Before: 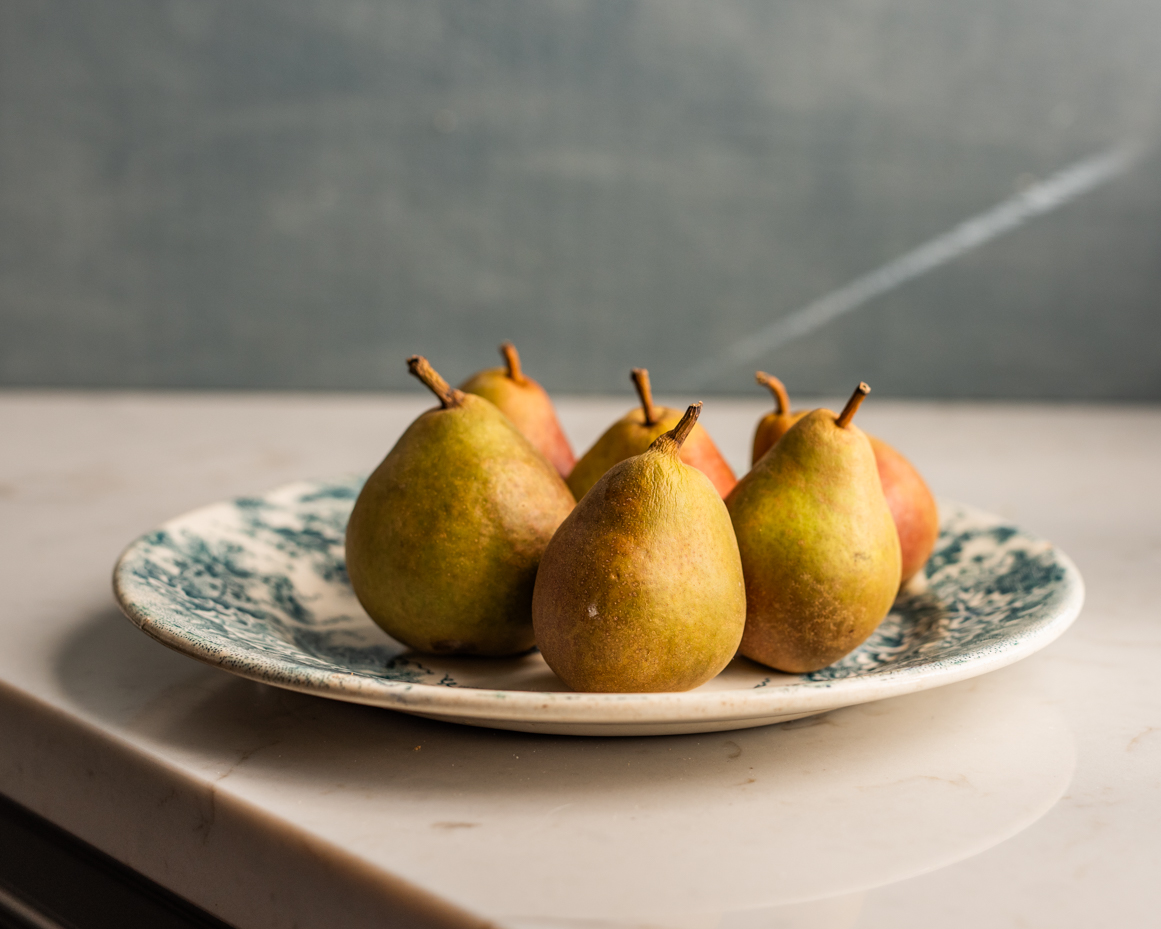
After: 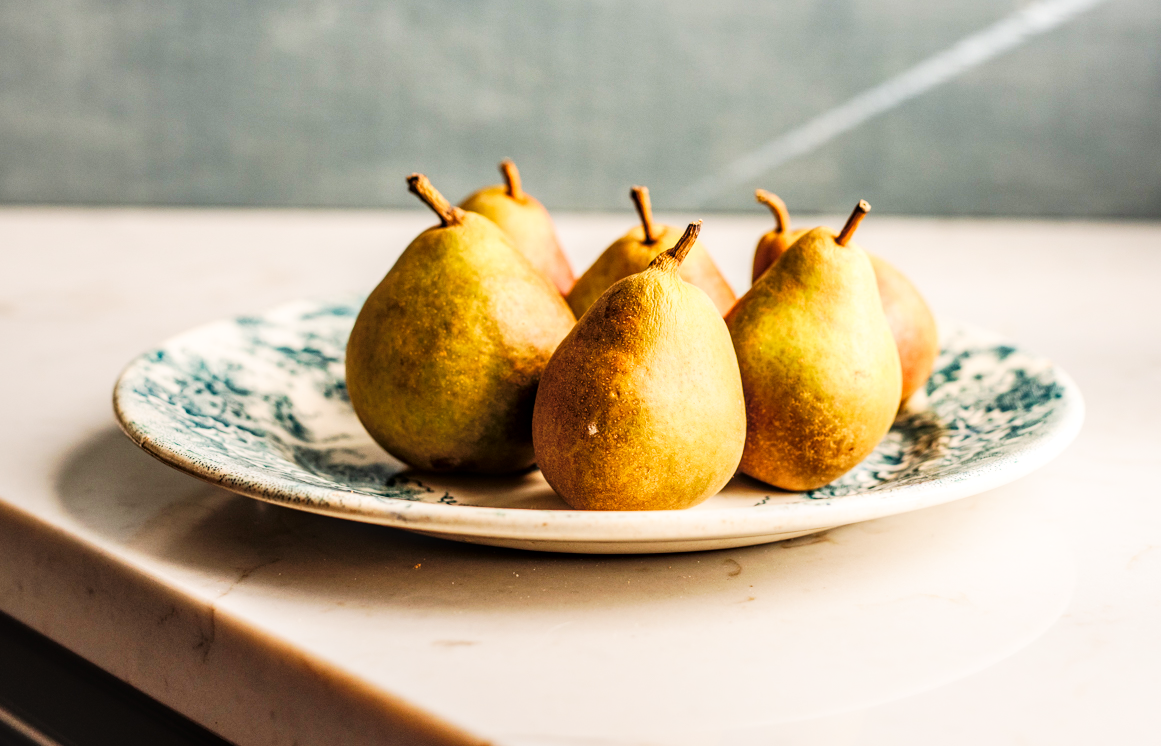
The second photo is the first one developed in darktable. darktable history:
tone curve: curves: ch0 [(0, 0) (0.004, 0.001) (0.133, 0.16) (0.325, 0.399) (0.475, 0.588) (0.832, 0.903) (1, 1)], color space Lab, independent channels, preserve colors none
local contrast: on, module defaults
base curve: curves: ch0 [(0, 0) (0.032, 0.025) (0.121, 0.166) (0.206, 0.329) (0.605, 0.79) (1, 1)], preserve colors none
color balance rgb: highlights gain › chroma 0.222%, highlights gain › hue 330.03°, perceptual saturation grading › global saturation 20%, perceptual saturation grading › highlights -49.36%, perceptual saturation grading › shadows 26.22%, global vibrance 20%
crop and rotate: top 19.663%
